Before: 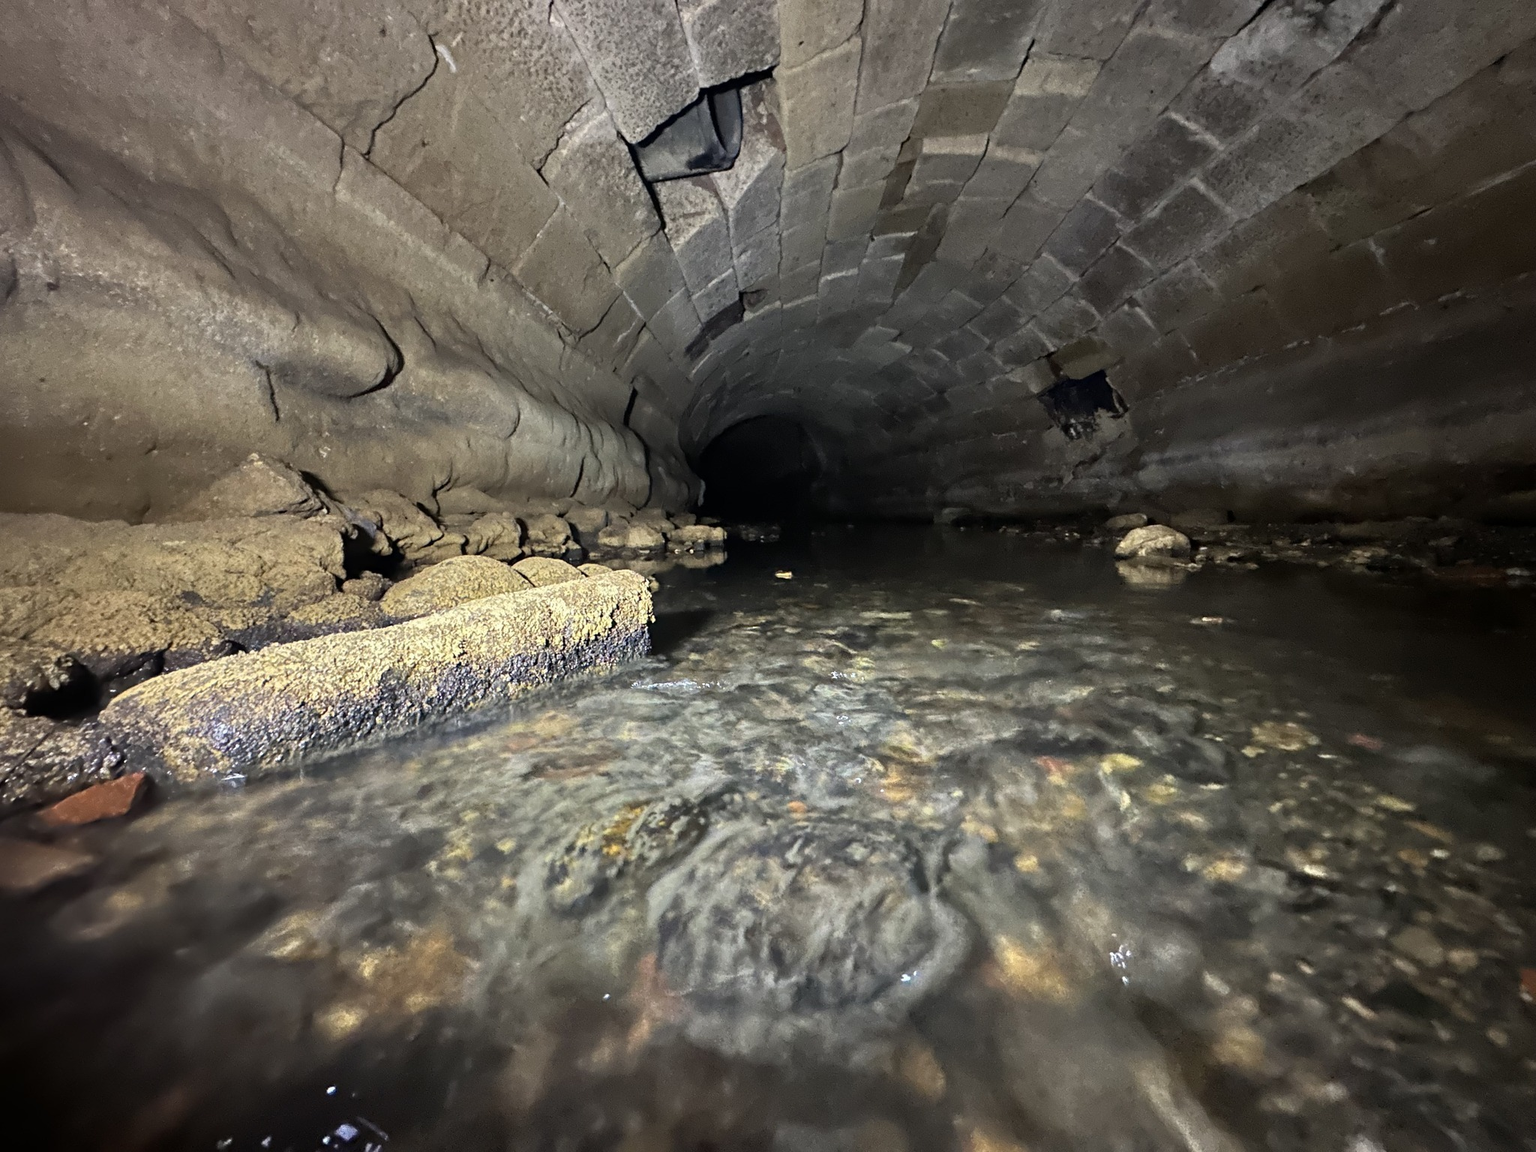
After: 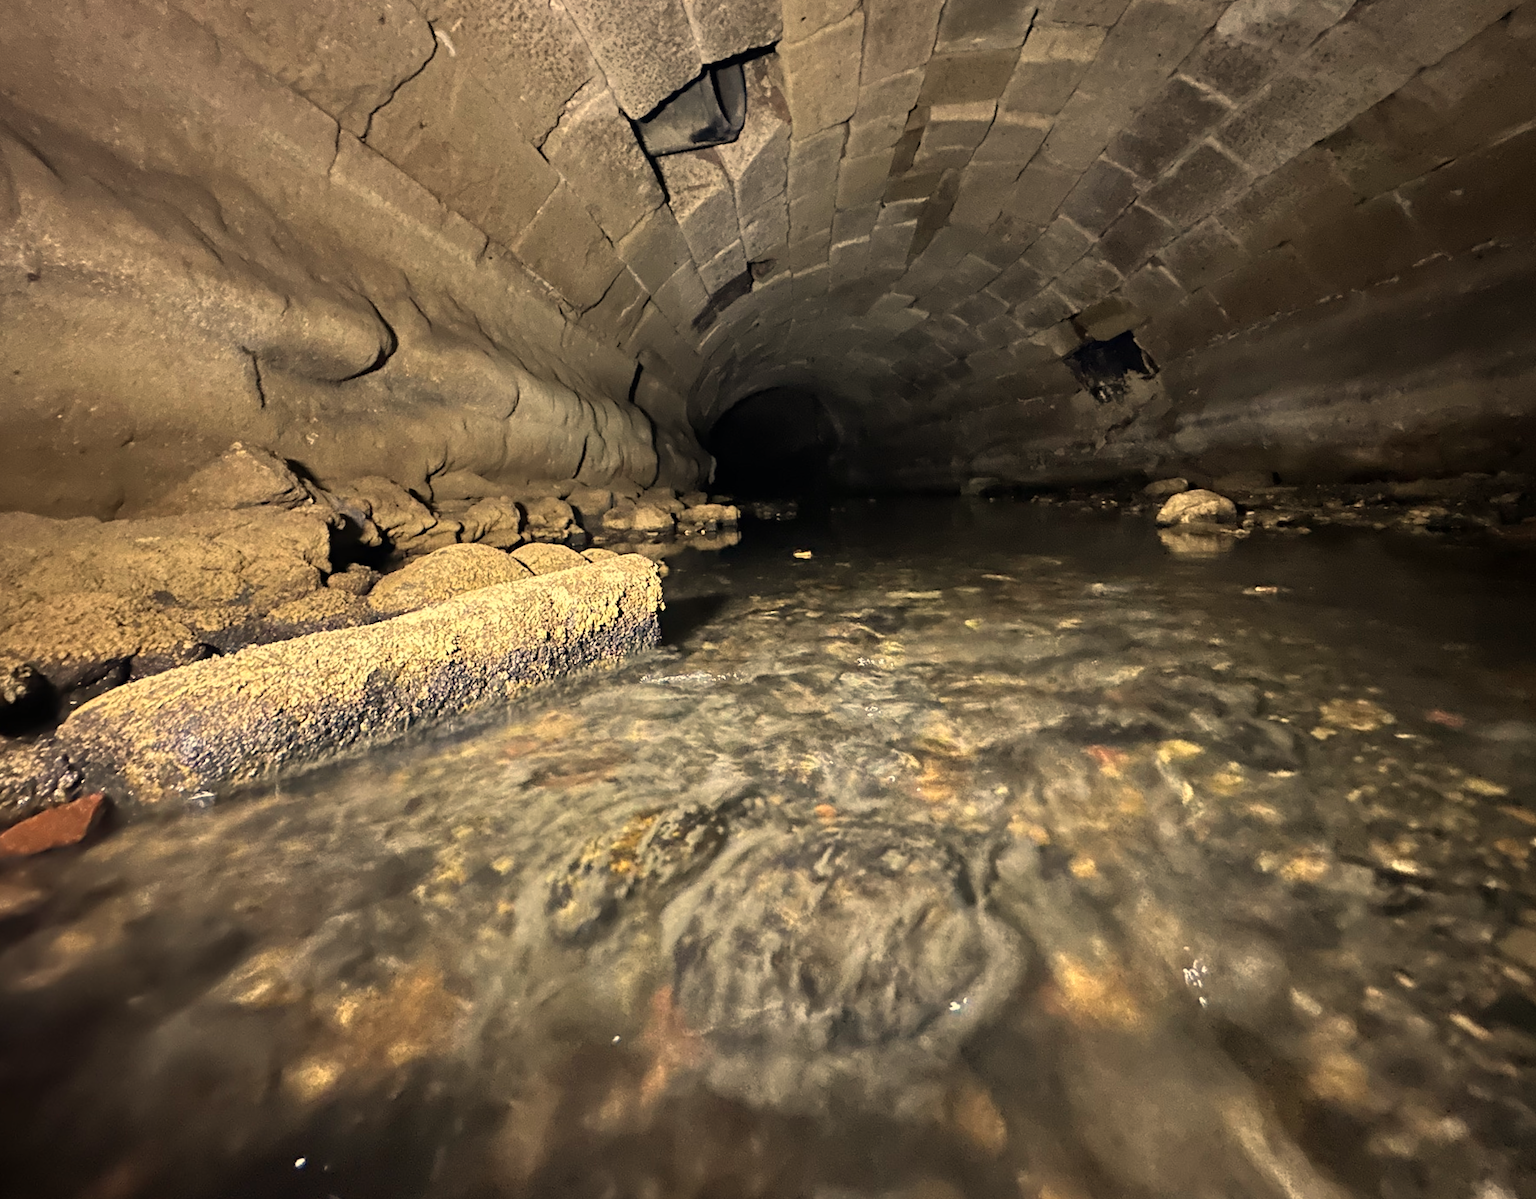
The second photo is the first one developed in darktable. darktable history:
rotate and perspective: rotation -1.68°, lens shift (vertical) -0.146, crop left 0.049, crop right 0.912, crop top 0.032, crop bottom 0.96
tone equalizer: on, module defaults
white balance: red 1.138, green 0.996, blue 0.812
